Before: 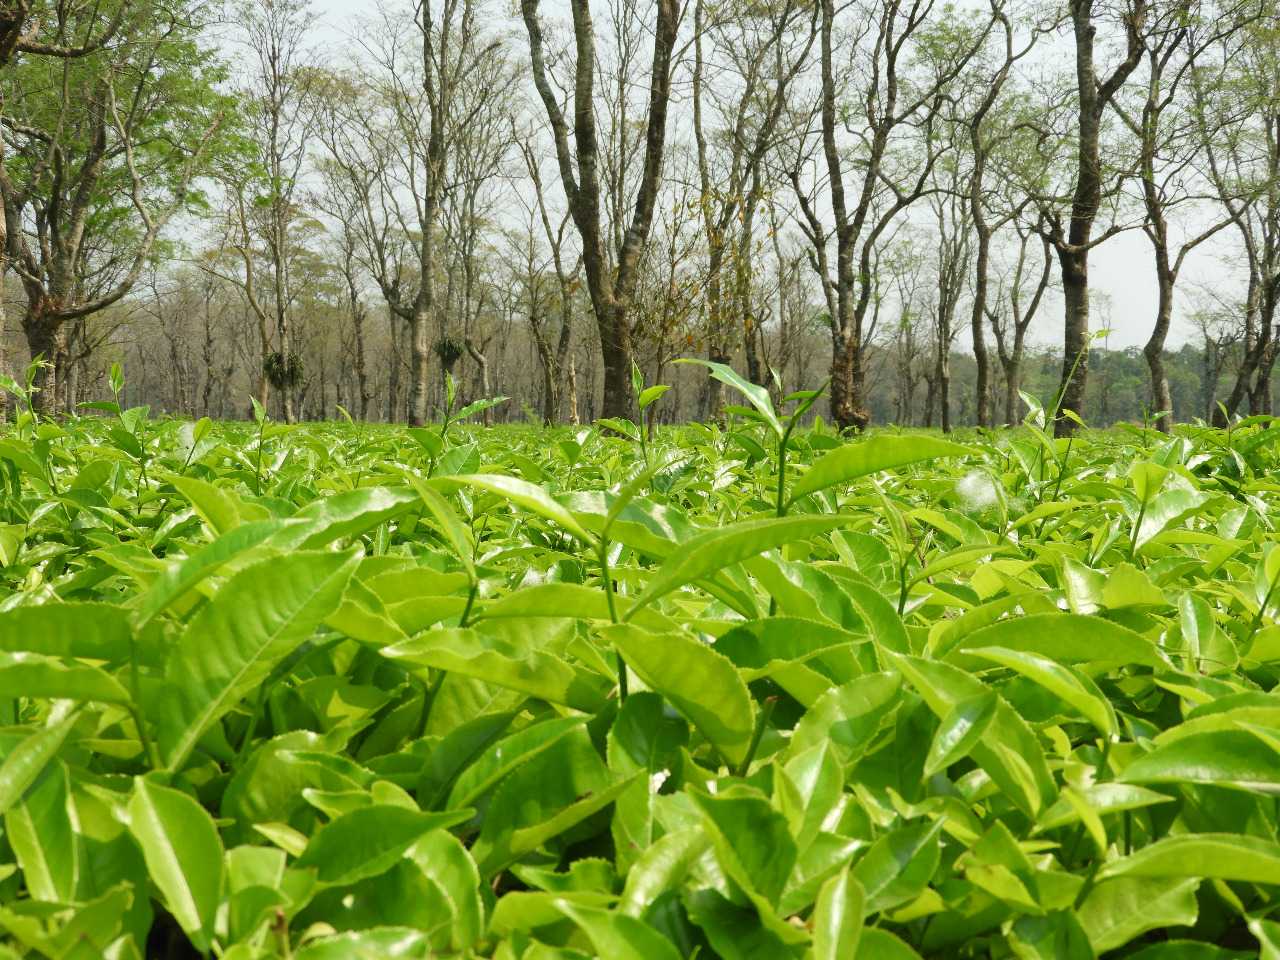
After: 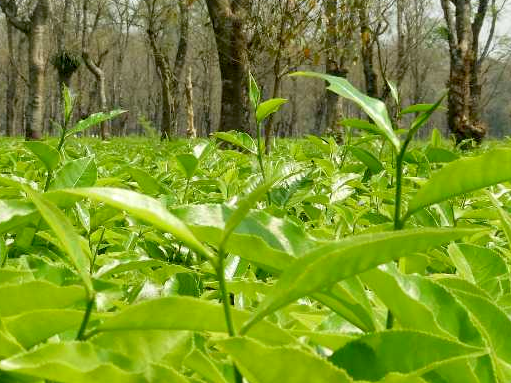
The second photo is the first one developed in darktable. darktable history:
exposure: black level correction 0.009, exposure 0.014 EV, compensate highlight preservation false
color correction: highlights a* -0.137, highlights b* 0.137
crop: left 30%, top 30%, right 30%, bottom 30%
